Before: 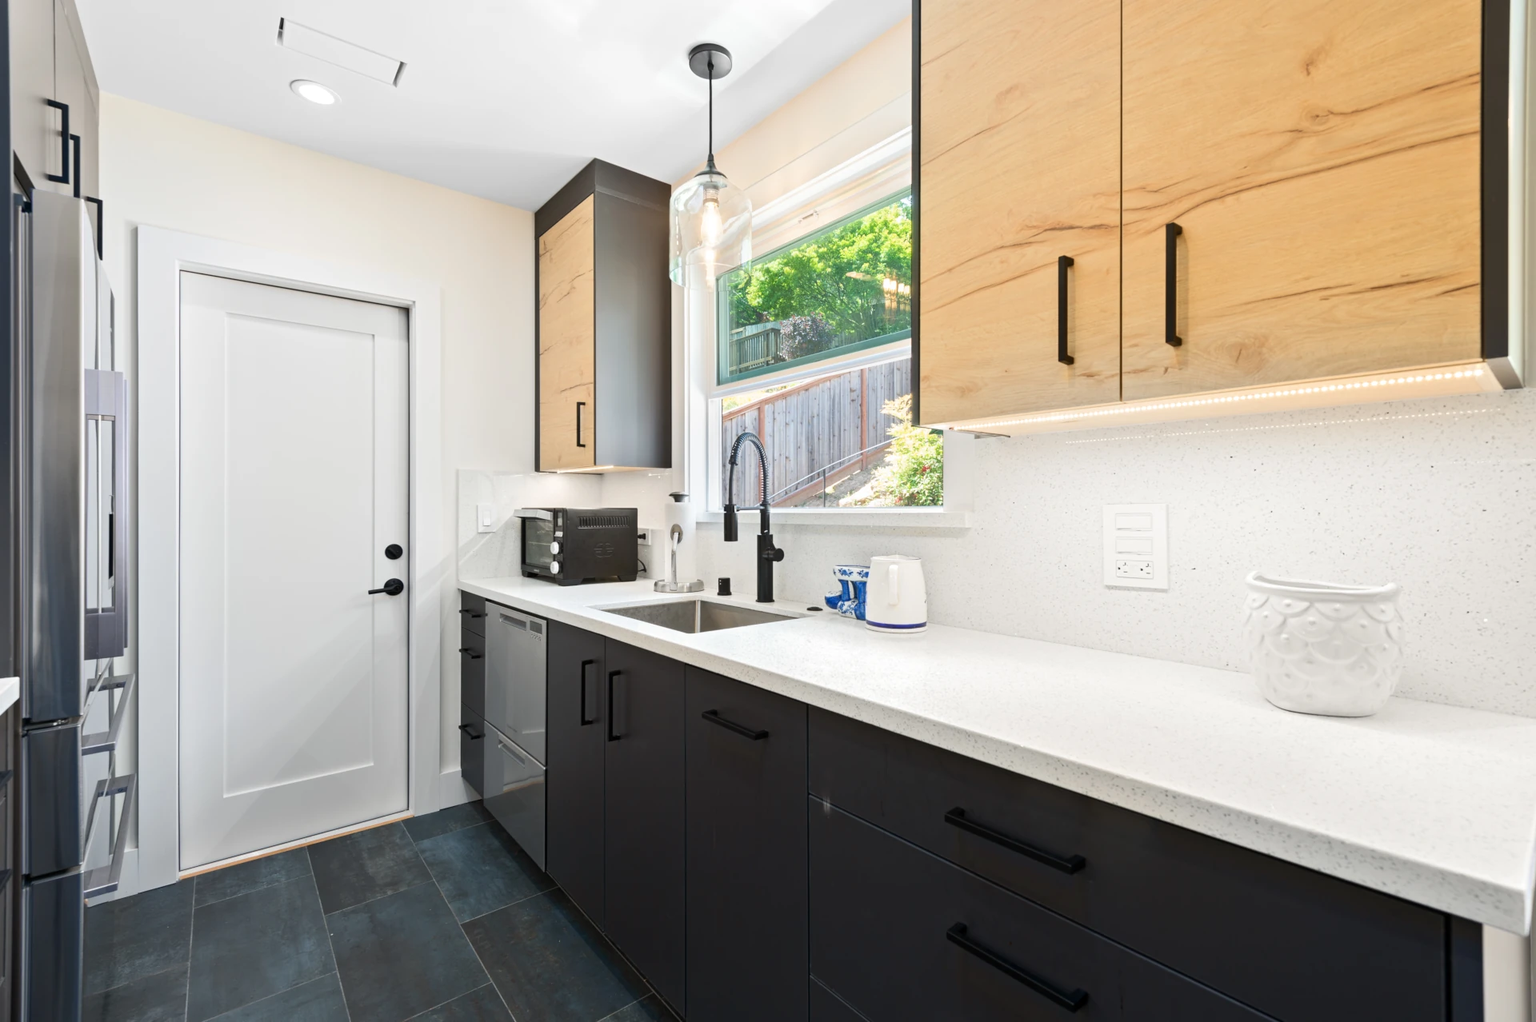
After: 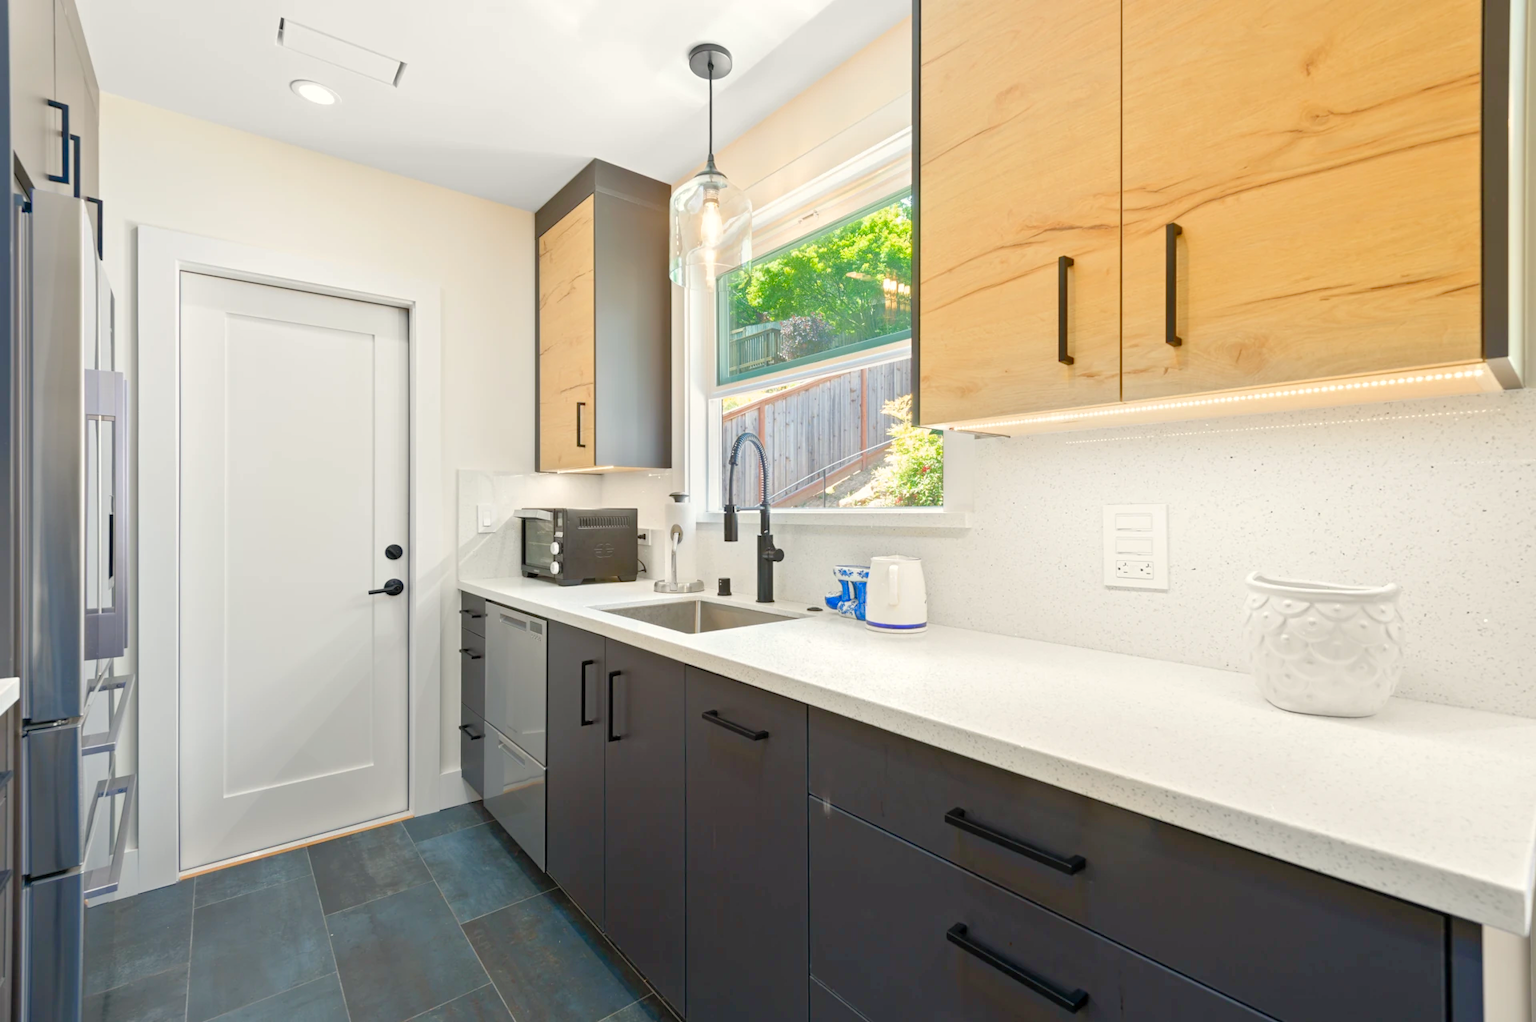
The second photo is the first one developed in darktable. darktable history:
color calibration: output colorfulness [0, 0.315, 0, 0], x 0.341, y 0.355, temperature 5166 K
tone curve: curves: ch0 [(0, 0) (0.004, 0.008) (0.077, 0.156) (0.169, 0.29) (0.774, 0.774) (1, 1)], color space Lab, linked channels, preserve colors none
